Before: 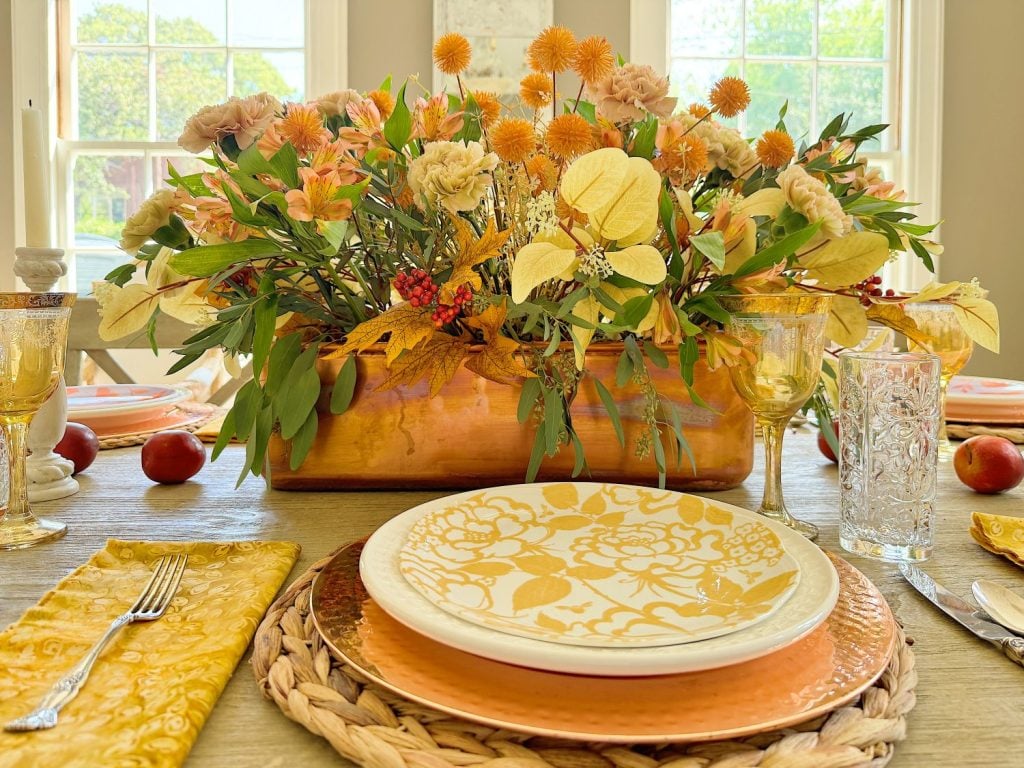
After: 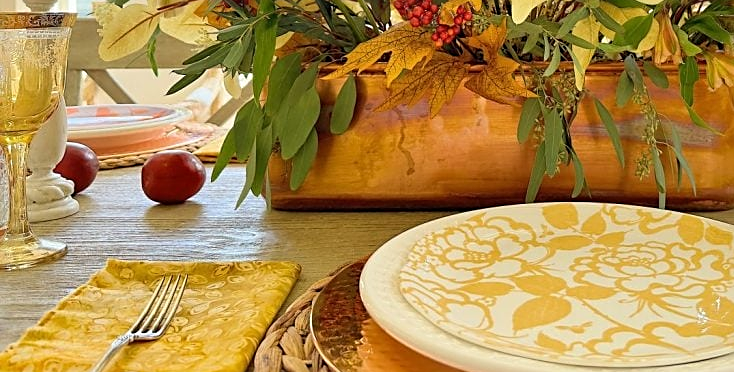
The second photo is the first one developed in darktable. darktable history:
sharpen: on, module defaults
crop: top 36.471%, right 28.306%, bottom 14.978%
